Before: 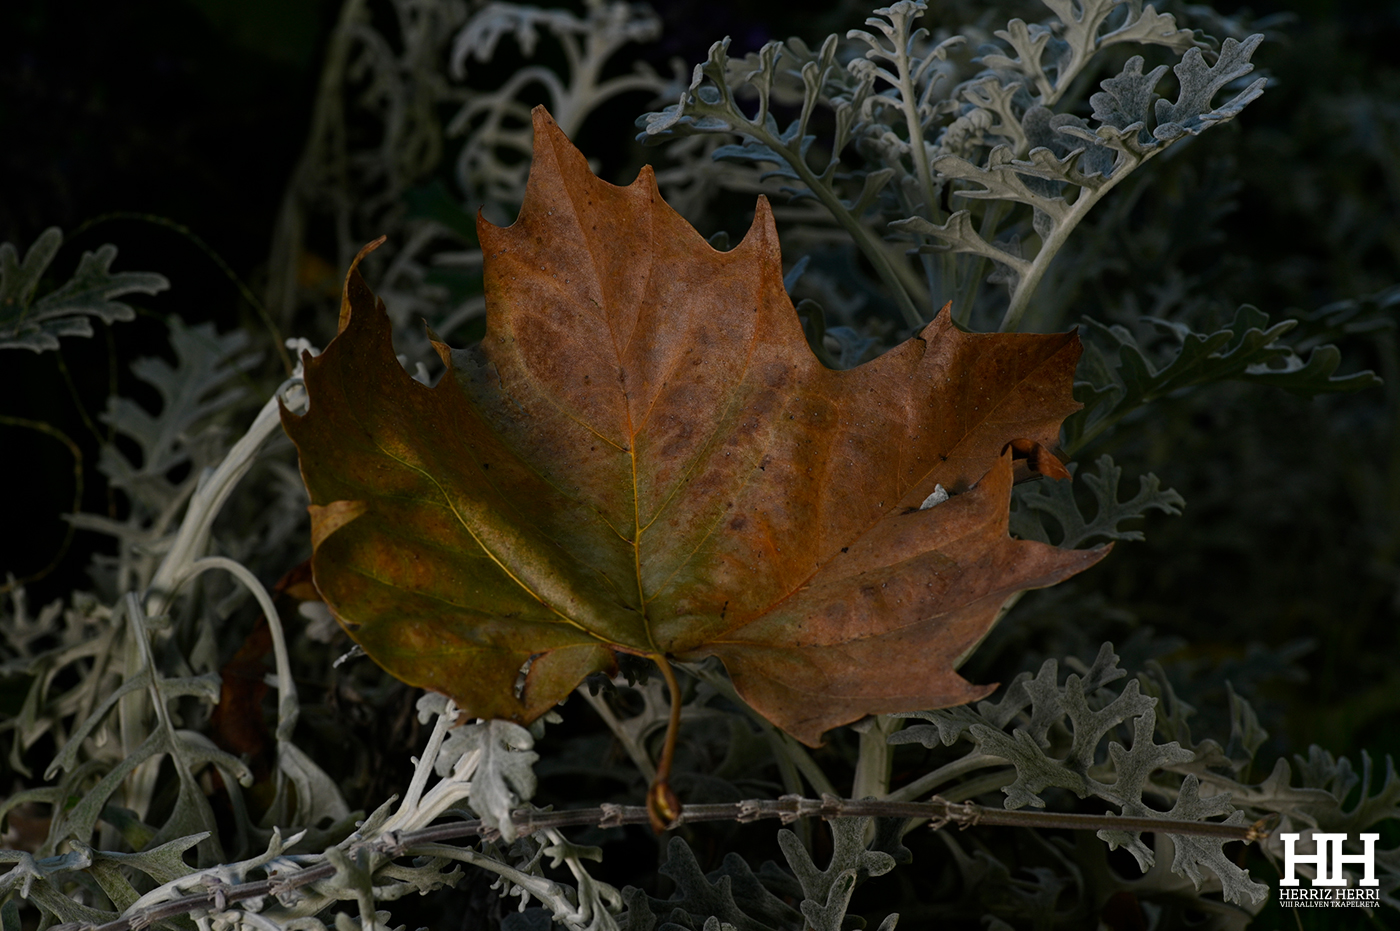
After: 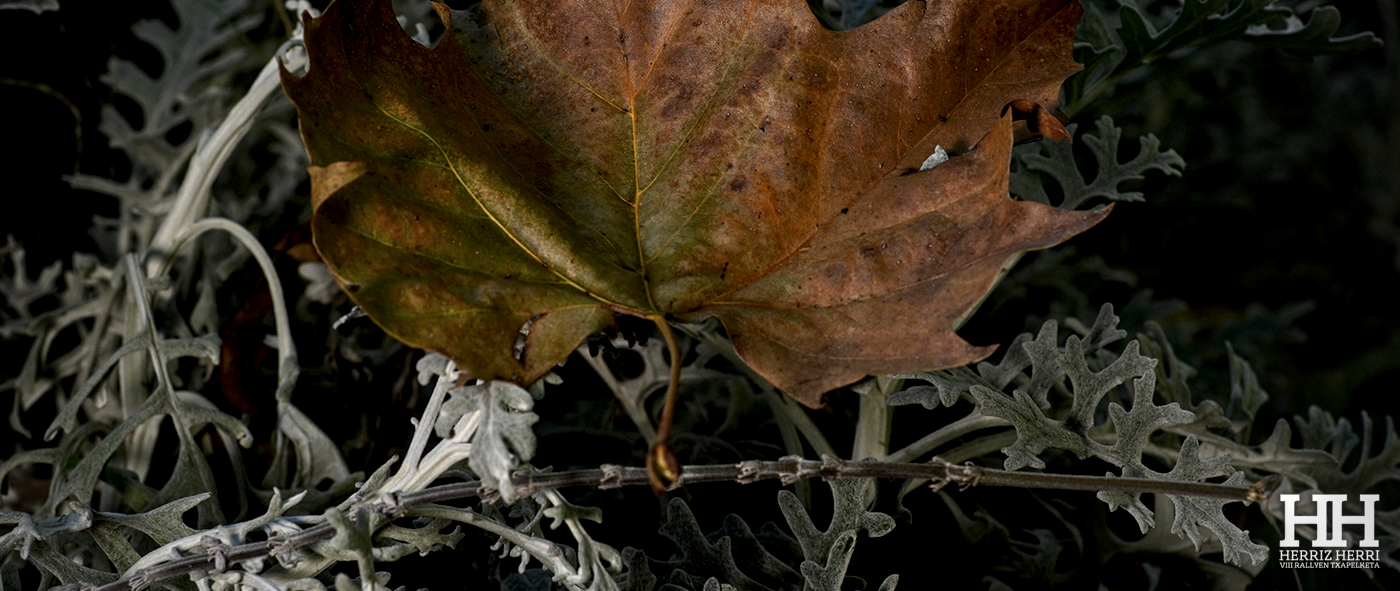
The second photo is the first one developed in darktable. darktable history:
vignetting: fall-off start 71.74%
crop and rotate: top 36.435%
local contrast: detail 160%
